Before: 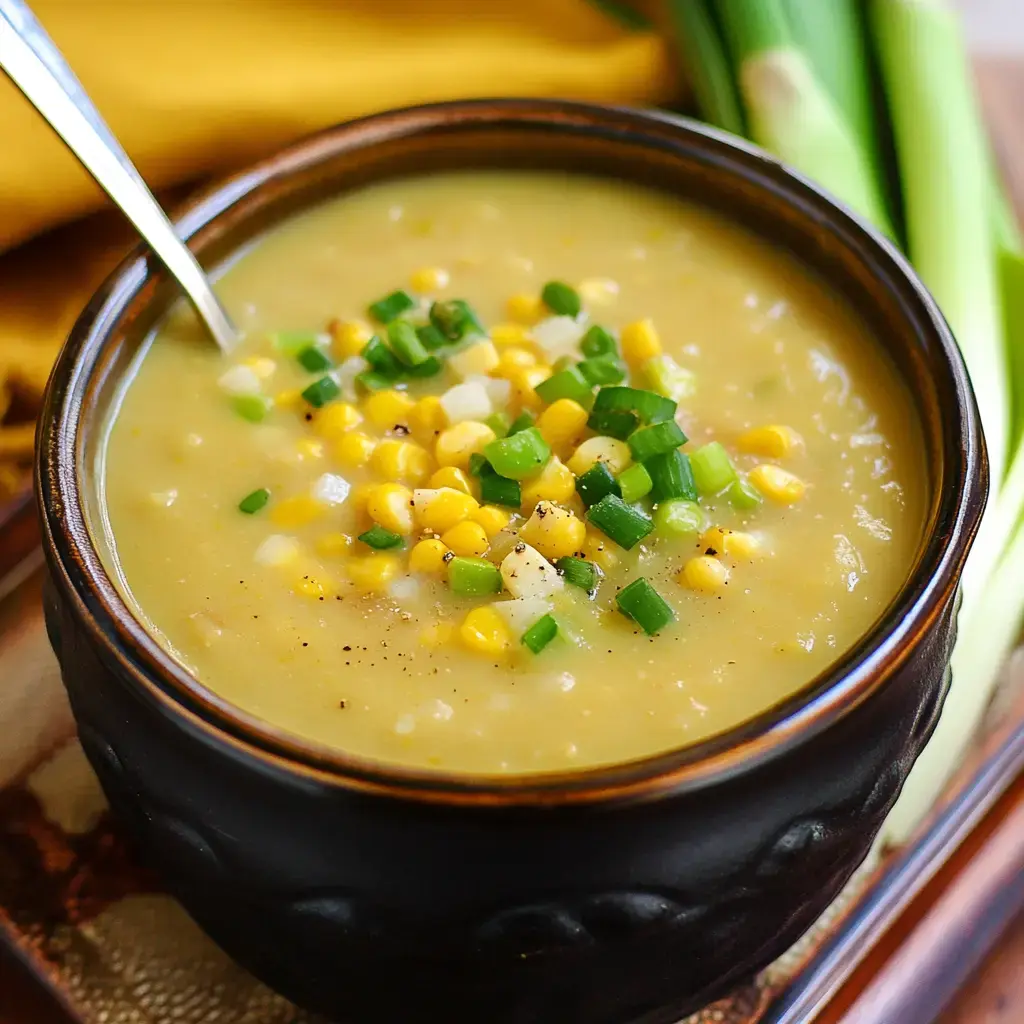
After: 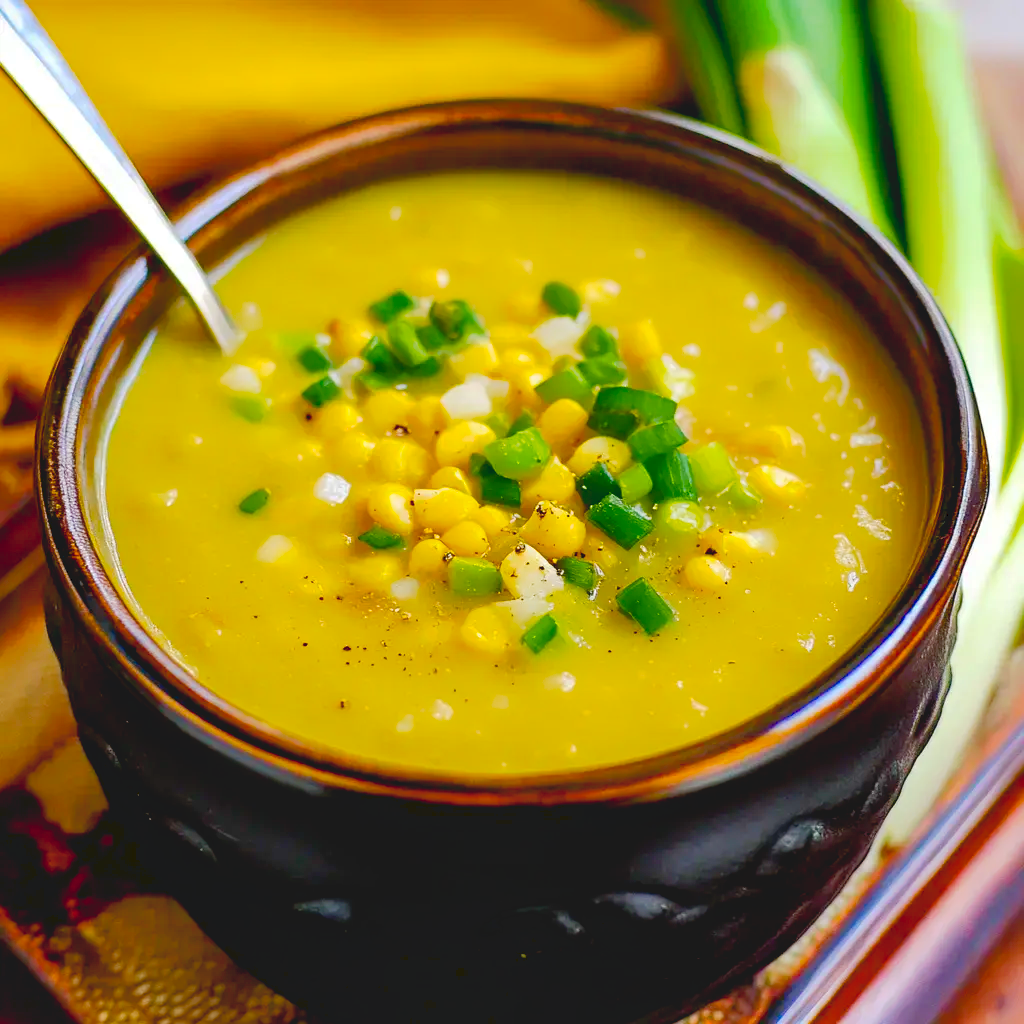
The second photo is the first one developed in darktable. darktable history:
tone curve: curves: ch0 [(0, 0) (0.003, 0.059) (0.011, 0.059) (0.025, 0.057) (0.044, 0.055) (0.069, 0.057) (0.1, 0.083) (0.136, 0.128) (0.177, 0.185) (0.224, 0.242) (0.277, 0.308) (0.335, 0.383) (0.399, 0.468) (0.468, 0.547) (0.543, 0.632) (0.623, 0.71) (0.709, 0.801) (0.801, 0.859) (0.898, 0.922) (1, 1)], preserve colors none
color balance rgb: linear chroma grading › global chroma 15%, perceptual saturation grading › global saturation 30%
shadows and highlights: on, module defaults
